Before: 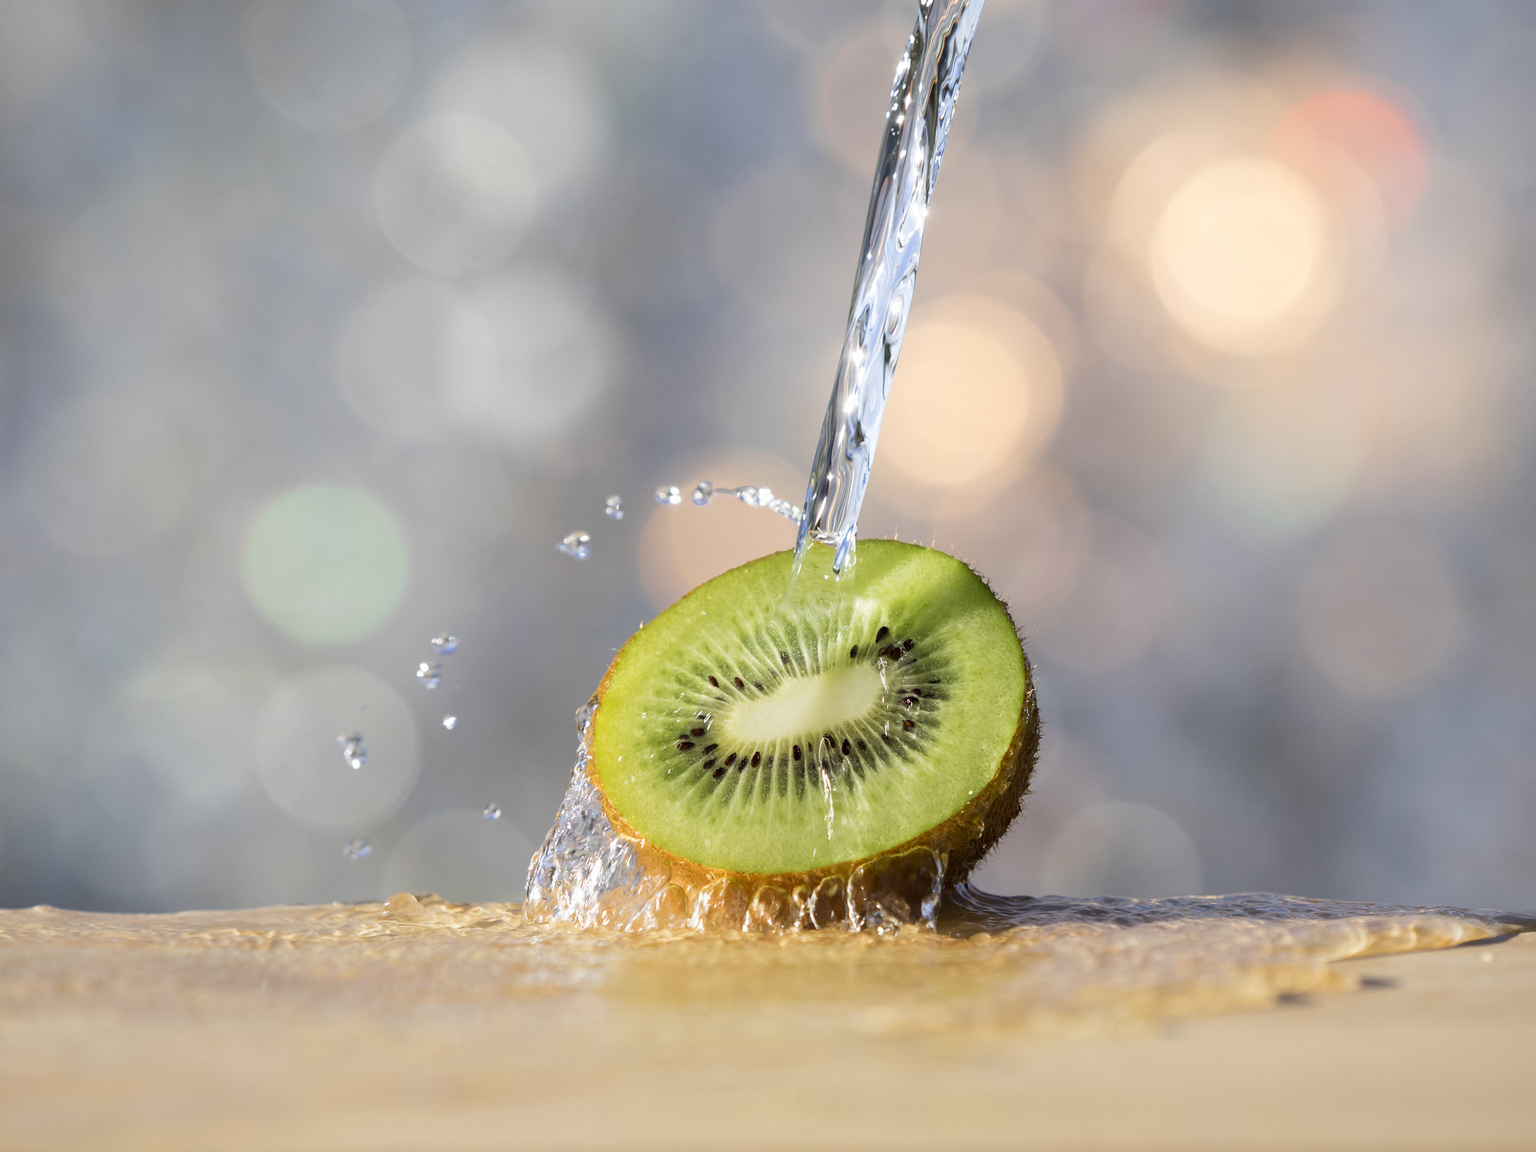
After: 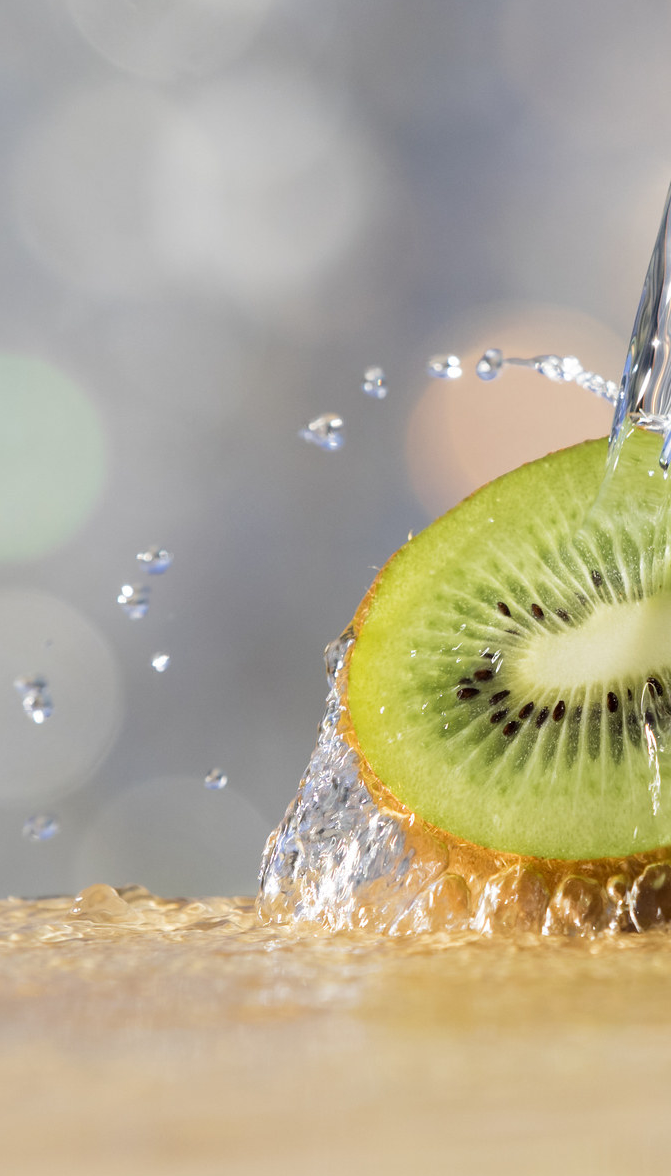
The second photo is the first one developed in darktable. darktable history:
crop and rotate: left 21.294%, top 18.556%, right 45.143%, bottom 2.996%
